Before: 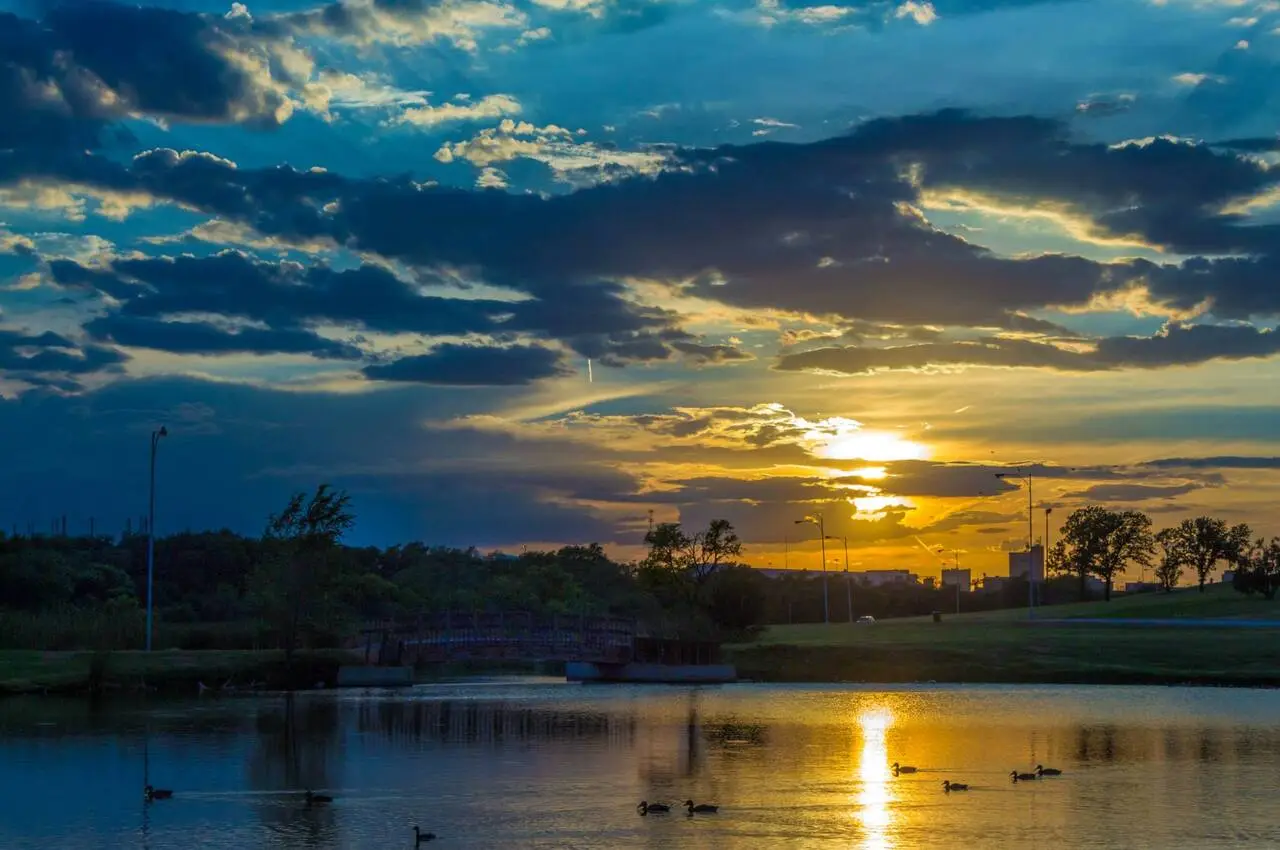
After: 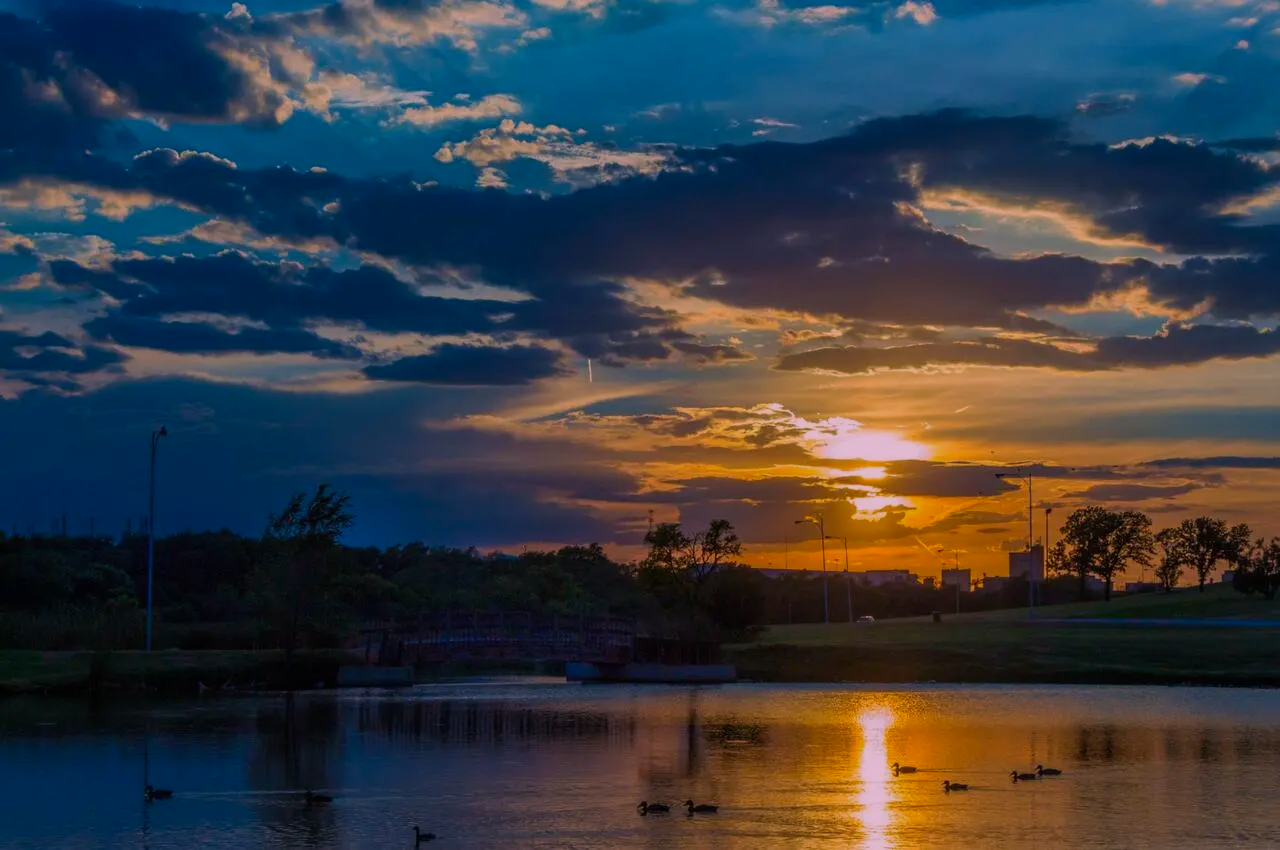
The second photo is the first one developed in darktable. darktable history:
contrast brightness saturation: saturation 0.13
exposure: exposure -1 EV, compensate highlight preservation false
white balance: red 1.188, blue 1.11
